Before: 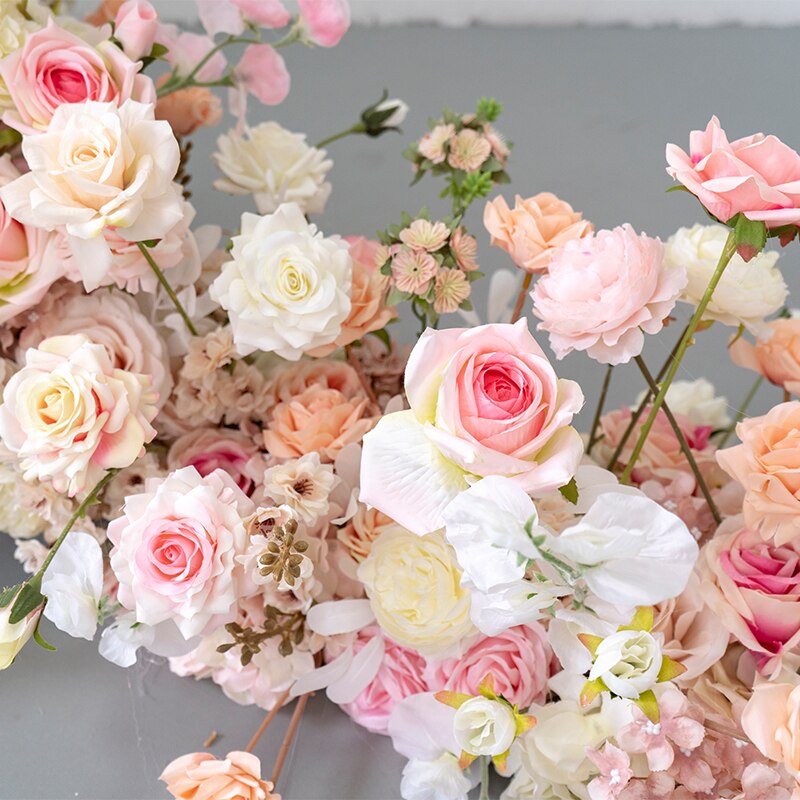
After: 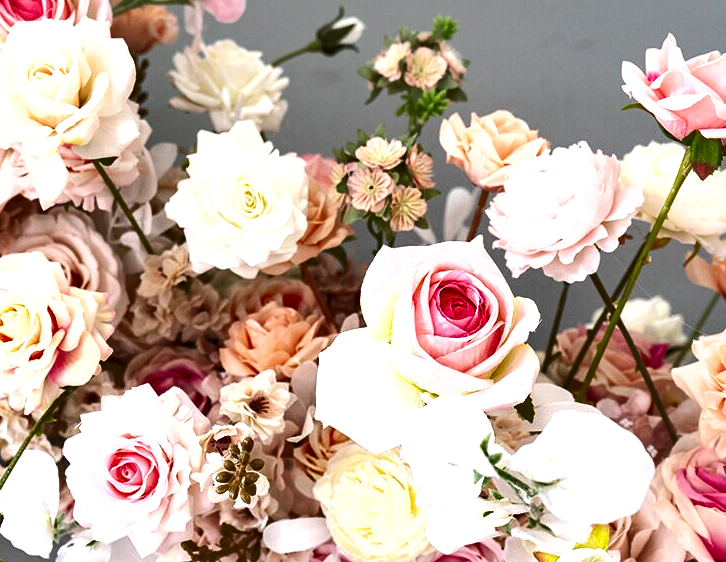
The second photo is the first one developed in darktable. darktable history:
levels: levels [0, 0.499, 1]
shadows and highlights: radius 118.69, shadows 42.21, highlights -61.56, soften with gaussian
tone equalizer: -8 EV -0.75 EV, -7 EV -0.7 EV, -6 EV -0.6 EV, -5 EV -0.4 EV, -3 EV 0.4 EV, -2 EV 0.6 EV, -1 EV 0.7 EV, +0 EV 0.75 EV, edges refinement/feathering 500, mask exposure compensation -1.57 EV, preserve details no
crop: left 5.596%, top 10.314%, right 3.534%, bottom 19.395%
